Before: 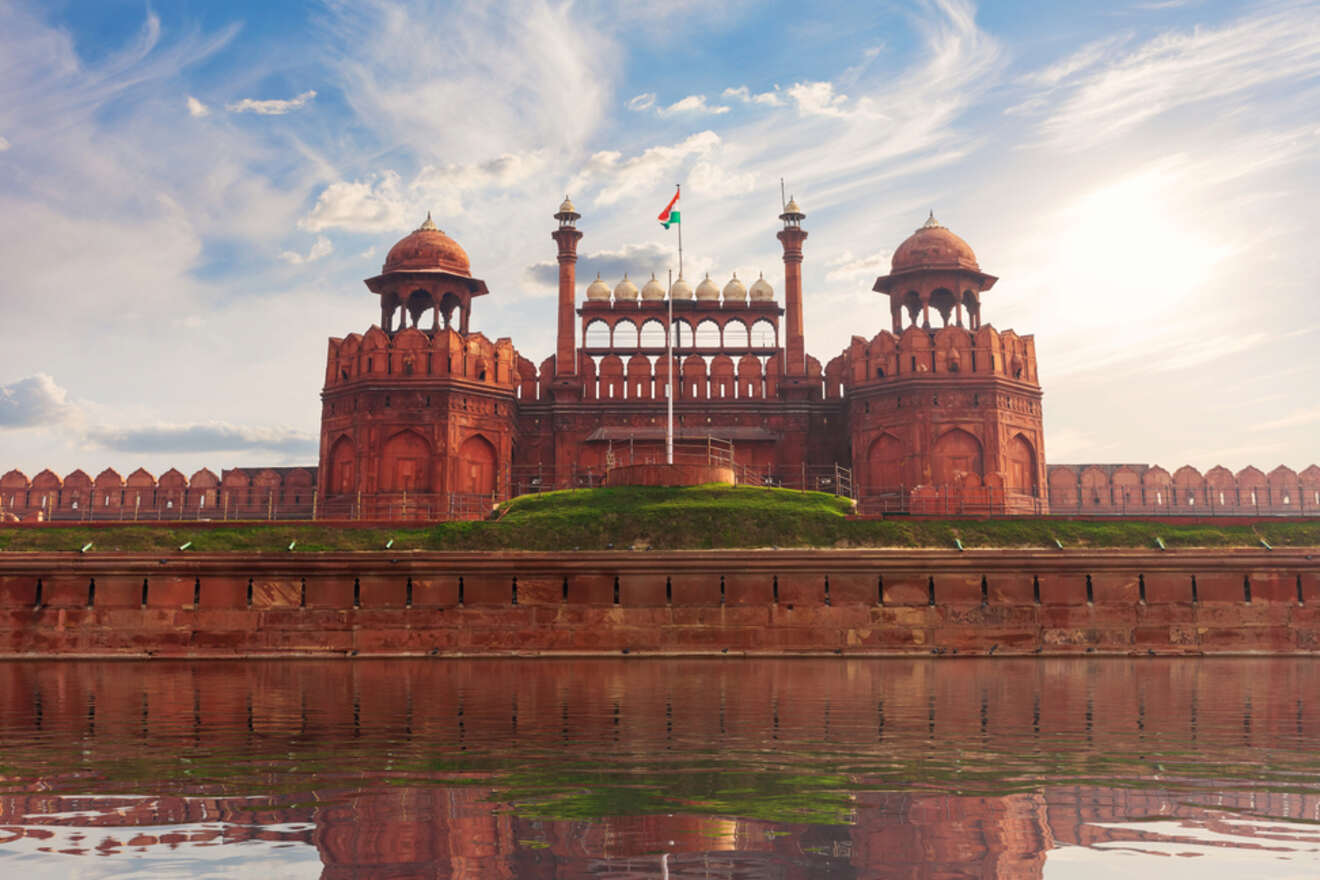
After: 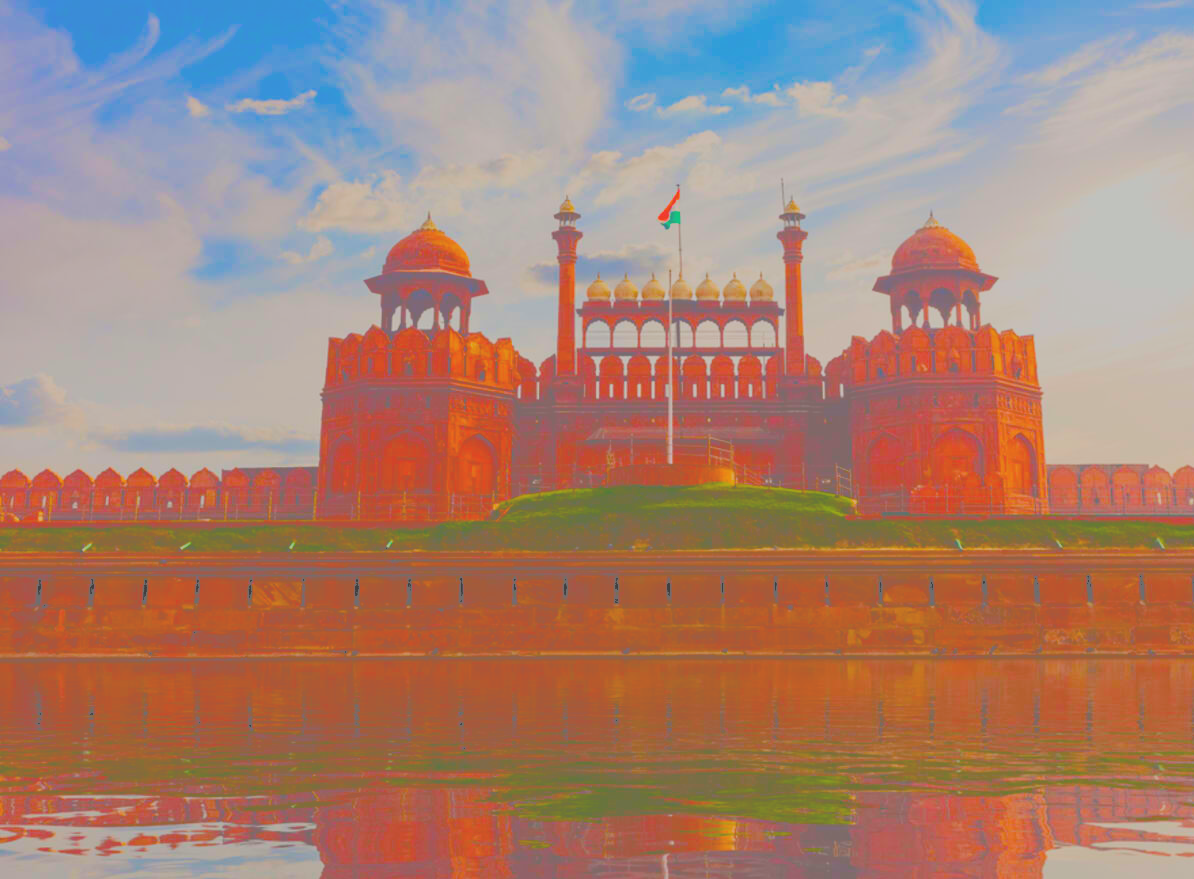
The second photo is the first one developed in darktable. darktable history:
color balance rgb: shadows fall-off 299.465%, white fulcrum 1.98 EV, highlights fall-off 299.032%, linear chroma grading › shadows 31.63%, linear chroma grading › global chroma -2.039%, linear chroma grading › mid-tones 3.771%, perceptual saturation grading › global saturation 20%, perceptual saturation grading › highlights -25.672%, perceptual saturation grading › shadows 24.216%, mask middle-gray fulcrum 99.461%, global vibrance -16.372%, contrast gray fulcrum 38.258%, contrast -6.624%
color correction: highlights a* -0.251, highlights b* -0.142
crop: right 9.5%, bottom 0.017%
haze removal: compatibility mode true, adaptive false
filmic rgb: black relative exposure -7.21 EV, white relative exposure 5.36 EV, hardness 3.02, color science v6 (2022)
exposure: exposure -0.149 EV, compensate exposure bias true, compensate highlight preservation false
tone curve: curves: ch0 [(0, 0) (0.003, 0.464) (0.011, 0.464) (0.025, 0.464) (0.044, 0.464) (0.069, 0.464) (0.1, 0.463) (0.136, 0.463) (0.177, 0.464) (0.224, 0.469) (0.277, 0.482) (0.335, 0.501) (0.399, 0.53) (0.468, 0.567) (0.543, 0.61) (0.623, 0.663) (0.709, 0.718) (0.801, 0.779) (0.898, 0.842) (1, 1)], color space Lab, independent channels, preserve colors none
